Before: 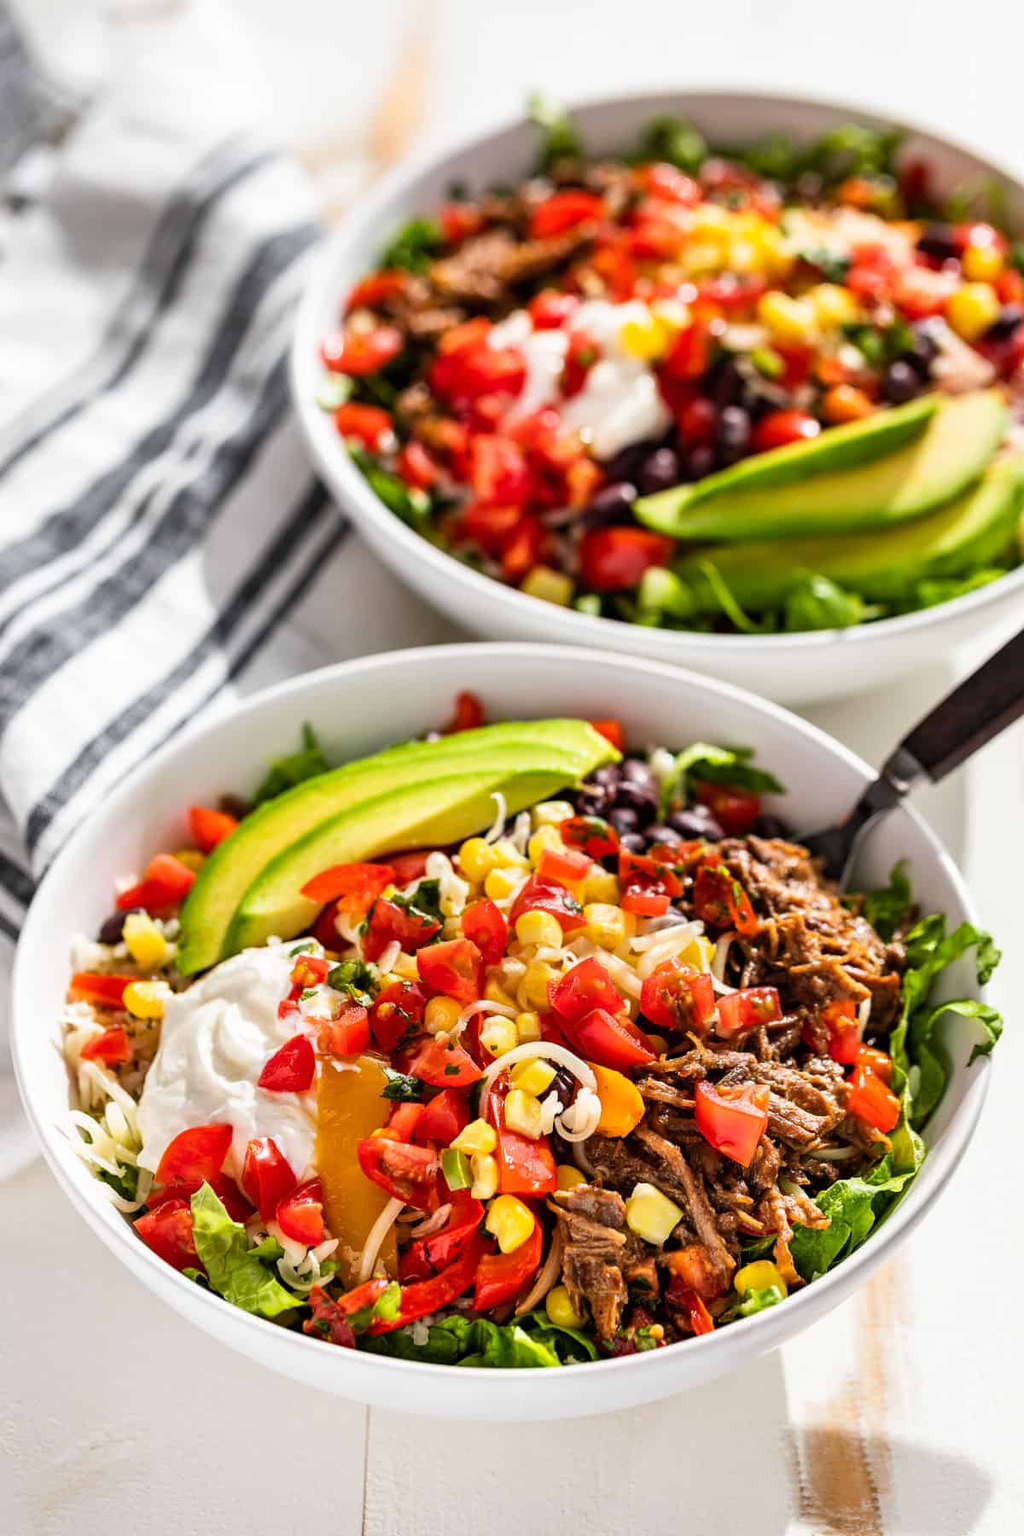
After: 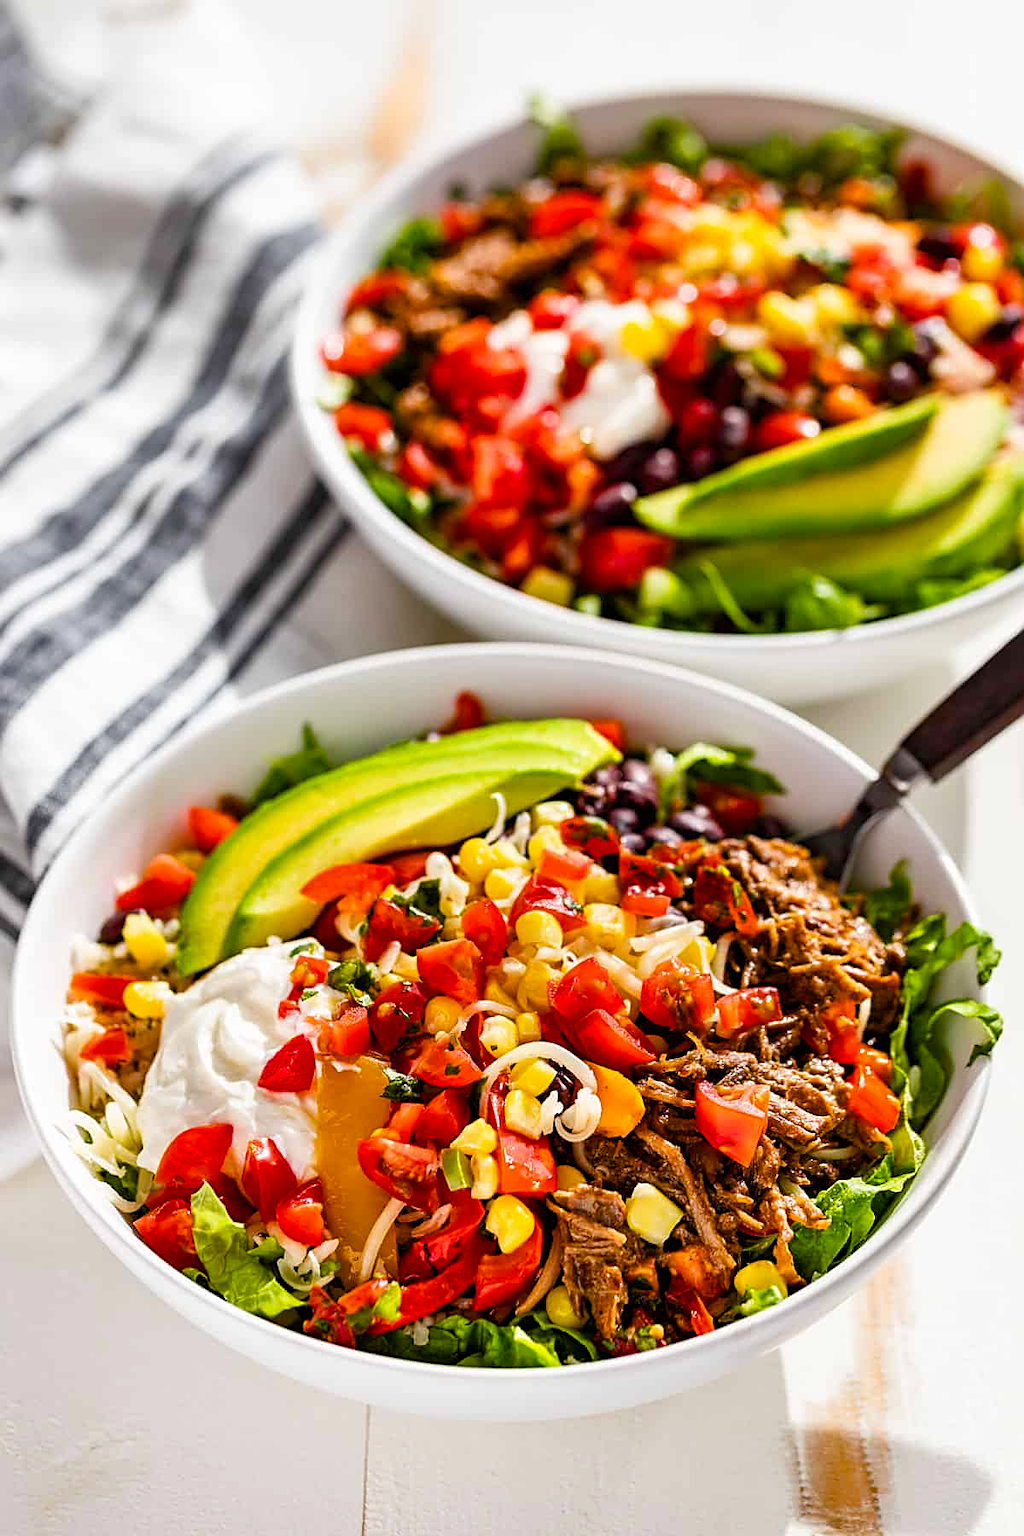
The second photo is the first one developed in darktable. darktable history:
color balance rgb: power › hue 60.93°, perceptual saturation grading › global saturation 34.792%, perceptual saturation grading › highlights -29.924%, perceptual saturation grading › shadows 35.239%
sharpen: on, module defaults
